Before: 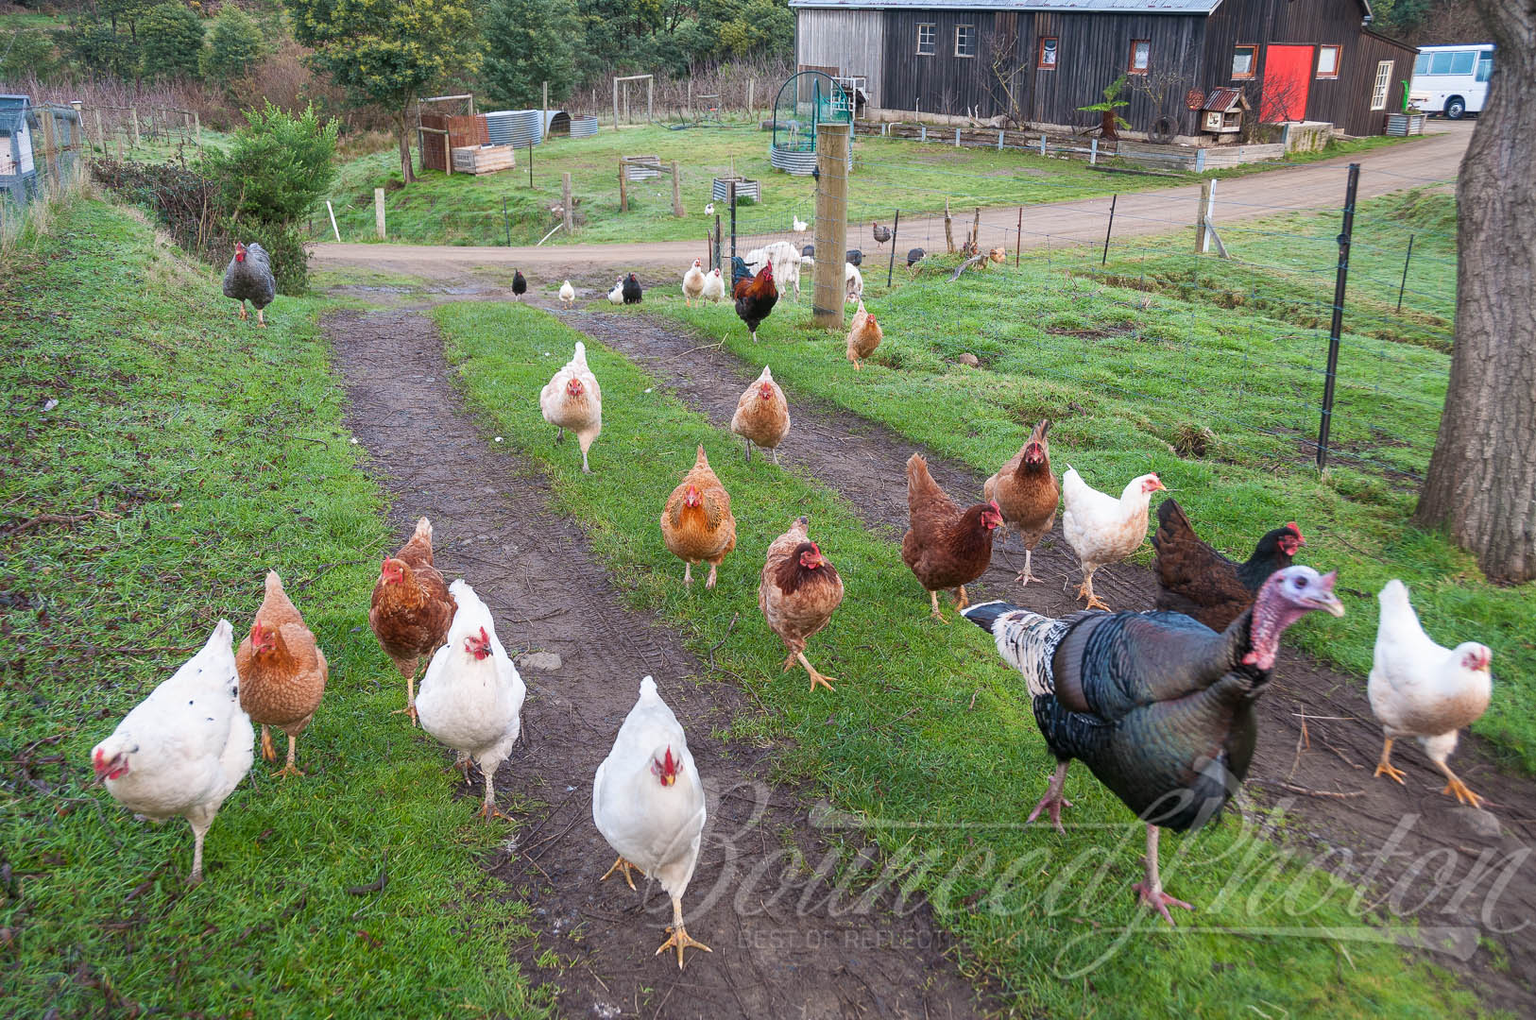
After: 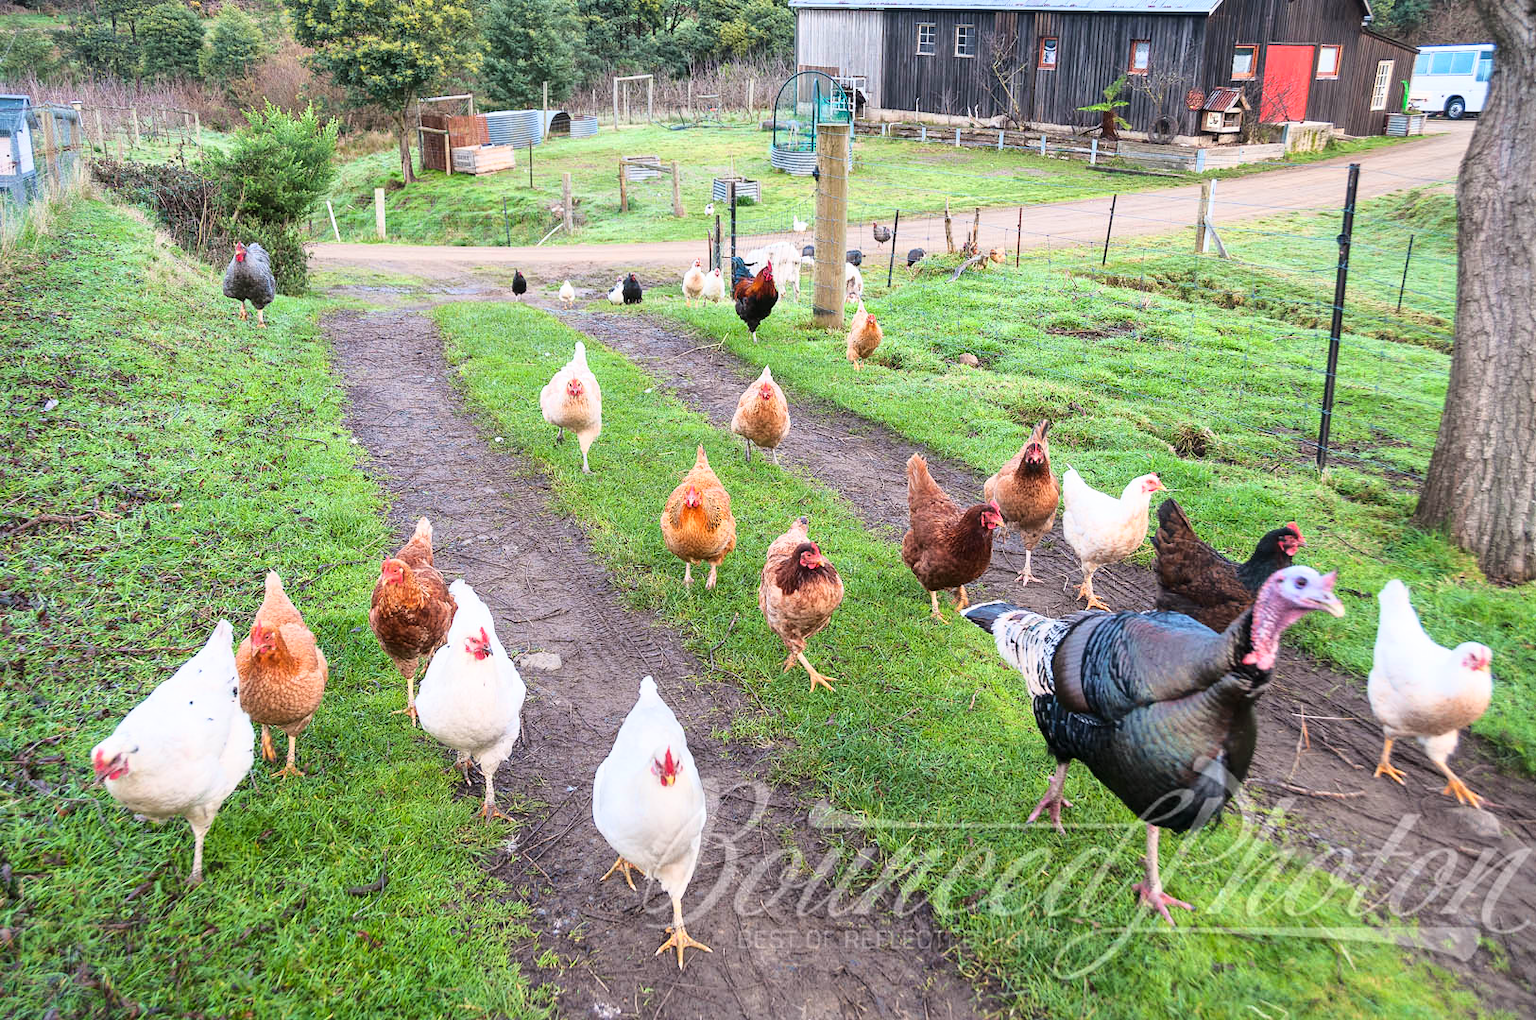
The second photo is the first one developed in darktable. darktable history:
shadows and highlights: shadows -88.67, highlights -35.64, soften with gaussian
base curve: curves: ch0 [(0, 0) (0.028, 0.03) (0.121, 0.232) (0.46, 0.748) (0.859, 0.968) (1, 1)], preserve colors average RGB
